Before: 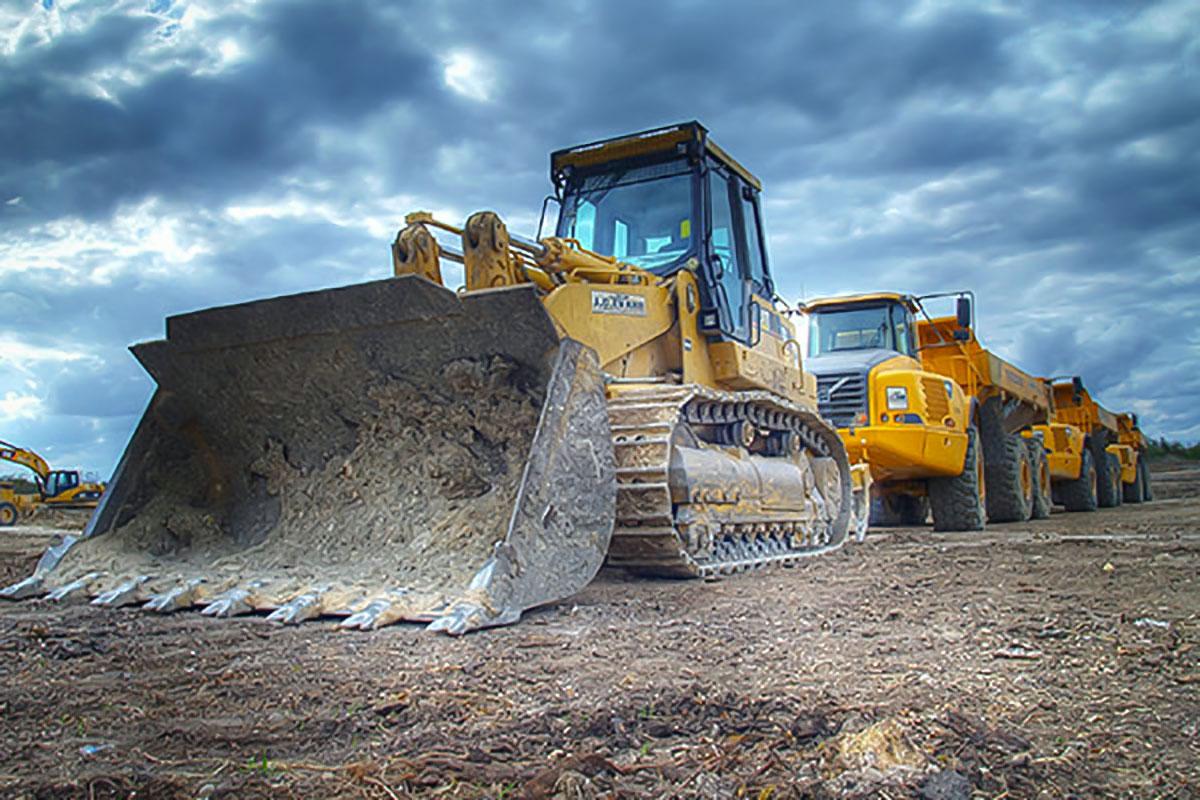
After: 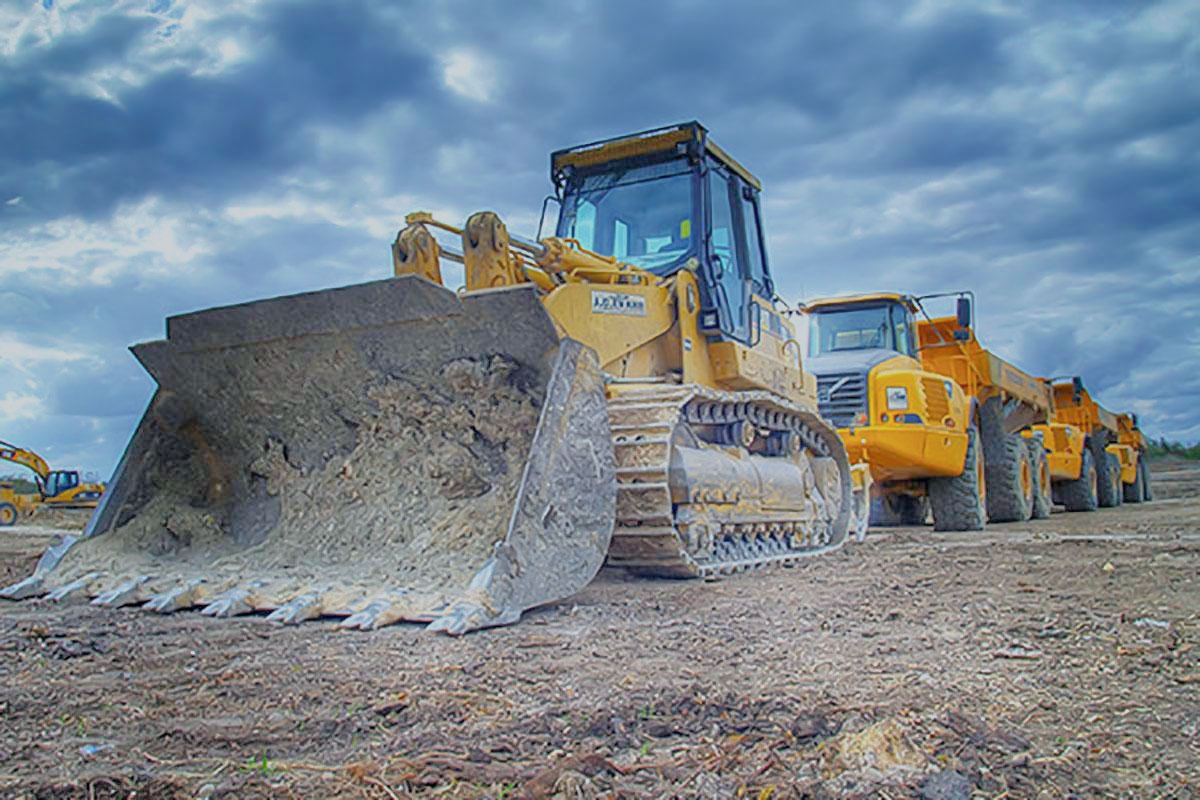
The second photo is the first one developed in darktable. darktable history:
color calibration: x 0.356, y 0.368, temperature 4674.67 K
filmic rgb: black relative exposure -7.43 EV, white relative exposure 4.89 EV, hardness 3.4, contrast in shadows safe
tone equalizer: -7 EV 0.157 EV, -6 EV 0.608 EV, -5 EV 1.14 EV, -4 EV 1.34 EV, -3 EV 1.15 EV, -2 EV 0.6 EV, -1 EV 0.15 EV
